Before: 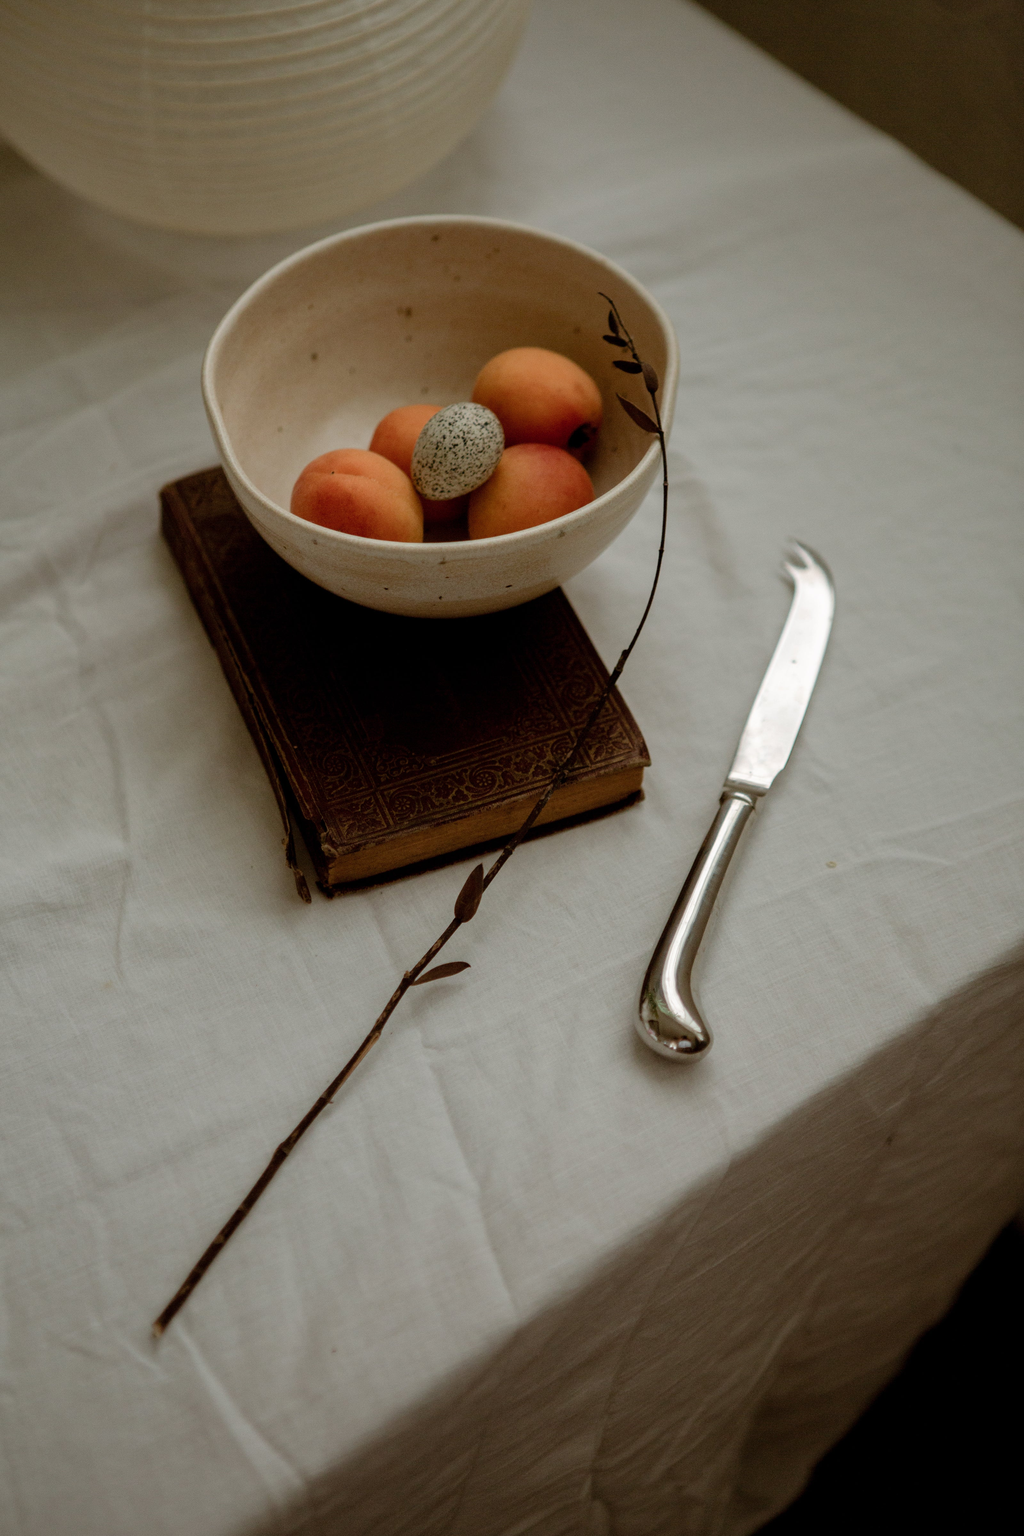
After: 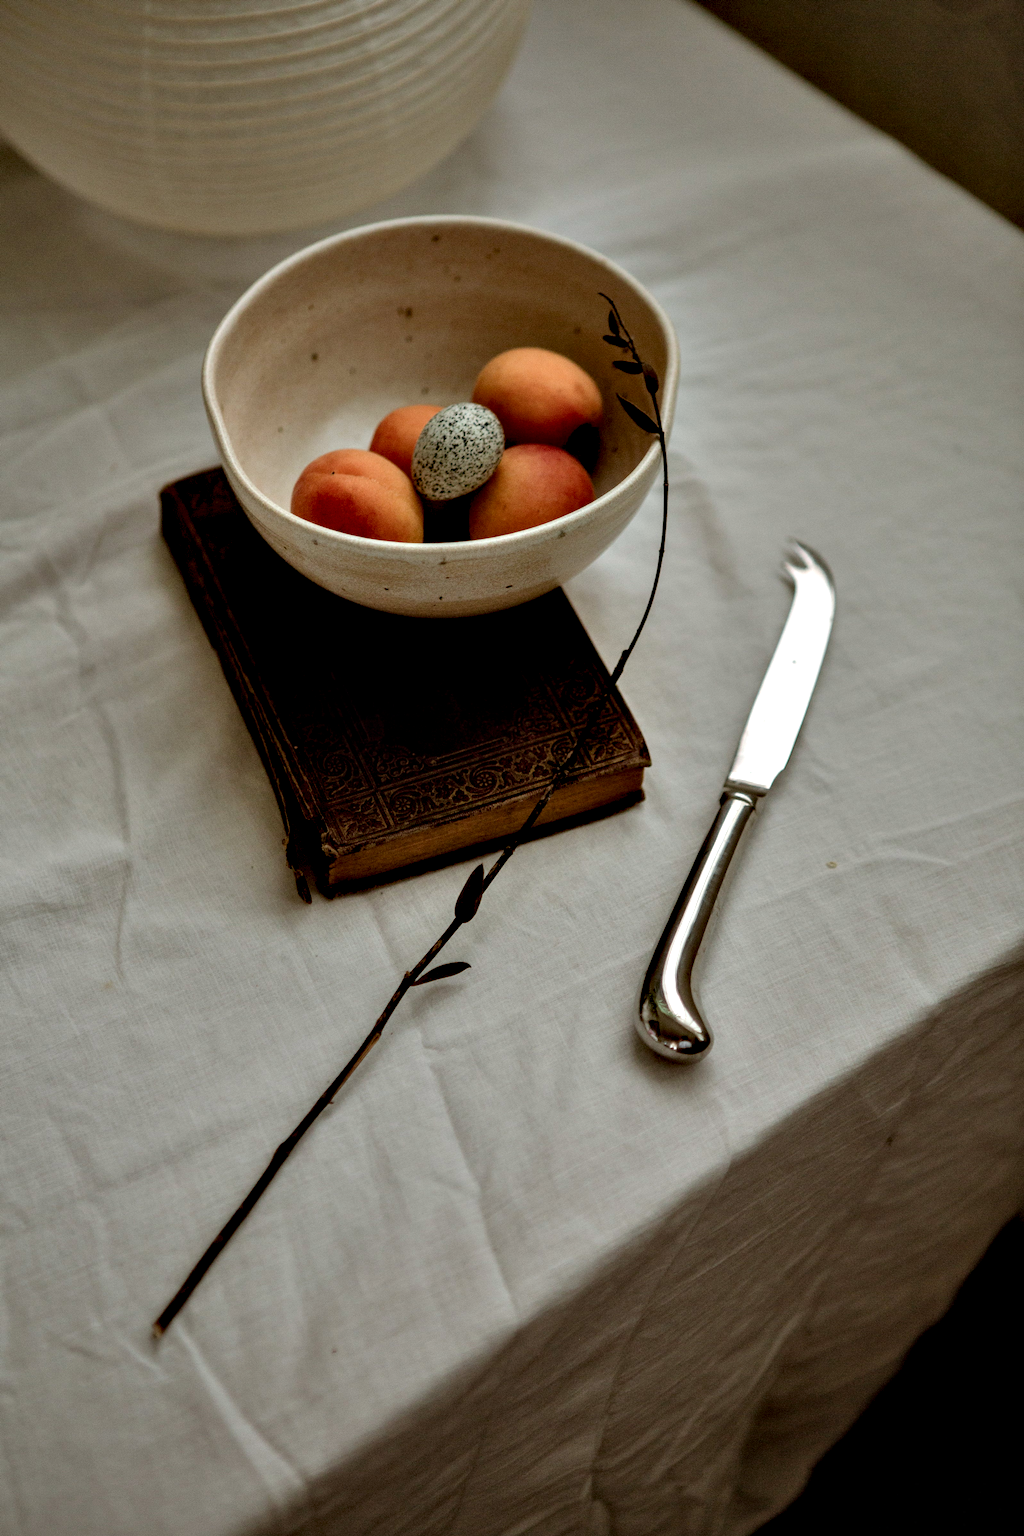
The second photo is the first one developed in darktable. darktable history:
contrast equalizer: octaves 7, y [[0.627 ×6], [0.563 ×6], [0 ×6], [0 ×6], [0 ×6]]
